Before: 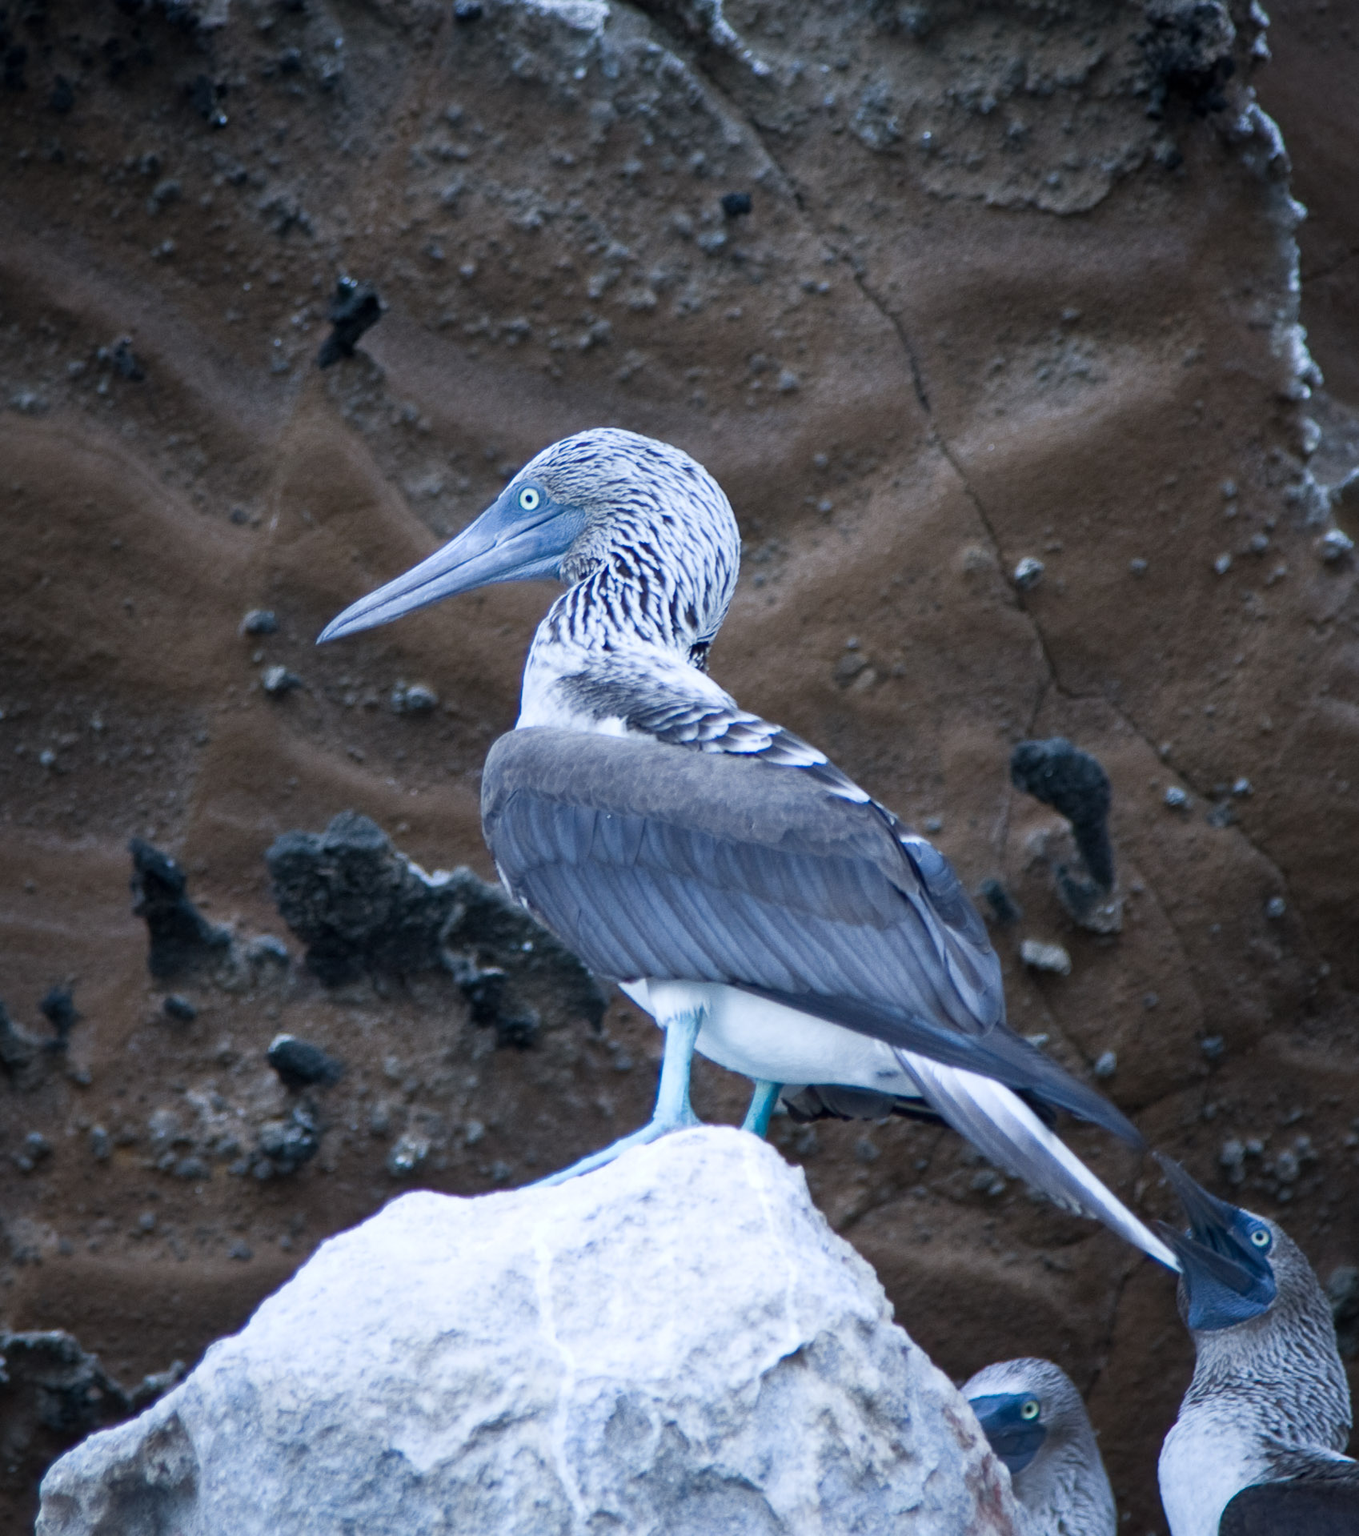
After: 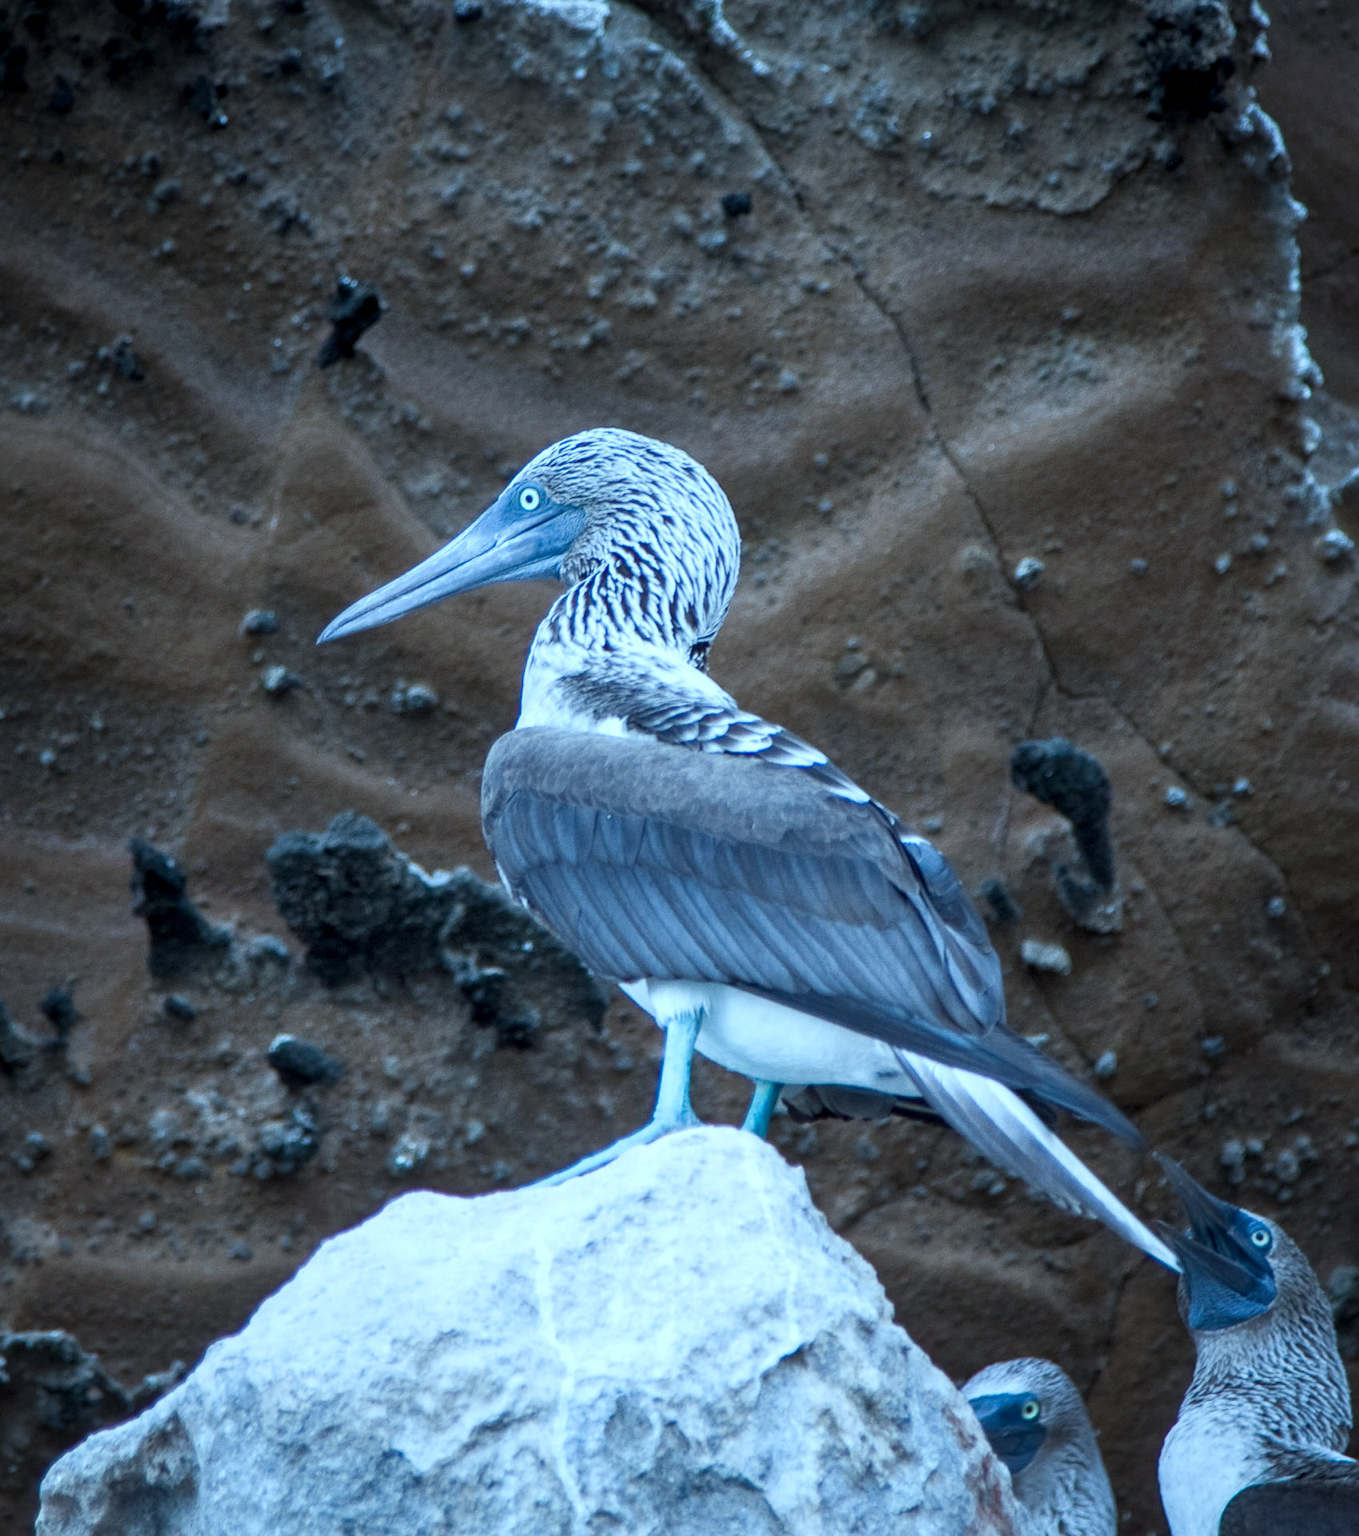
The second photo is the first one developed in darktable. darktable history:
local contrast: on, module defaults
color correction: highlights a* -10.14, highlights b* -10.24
